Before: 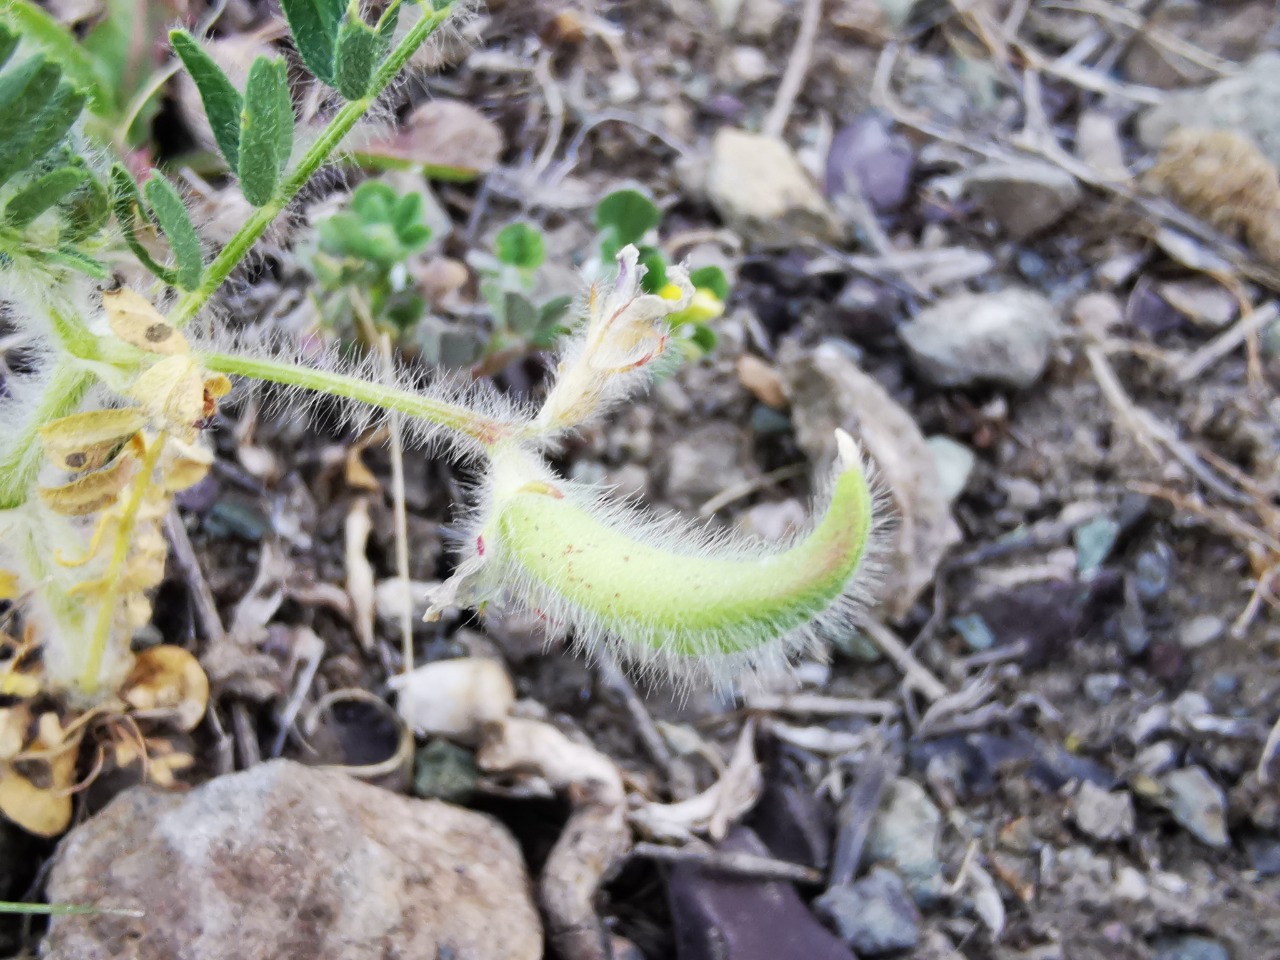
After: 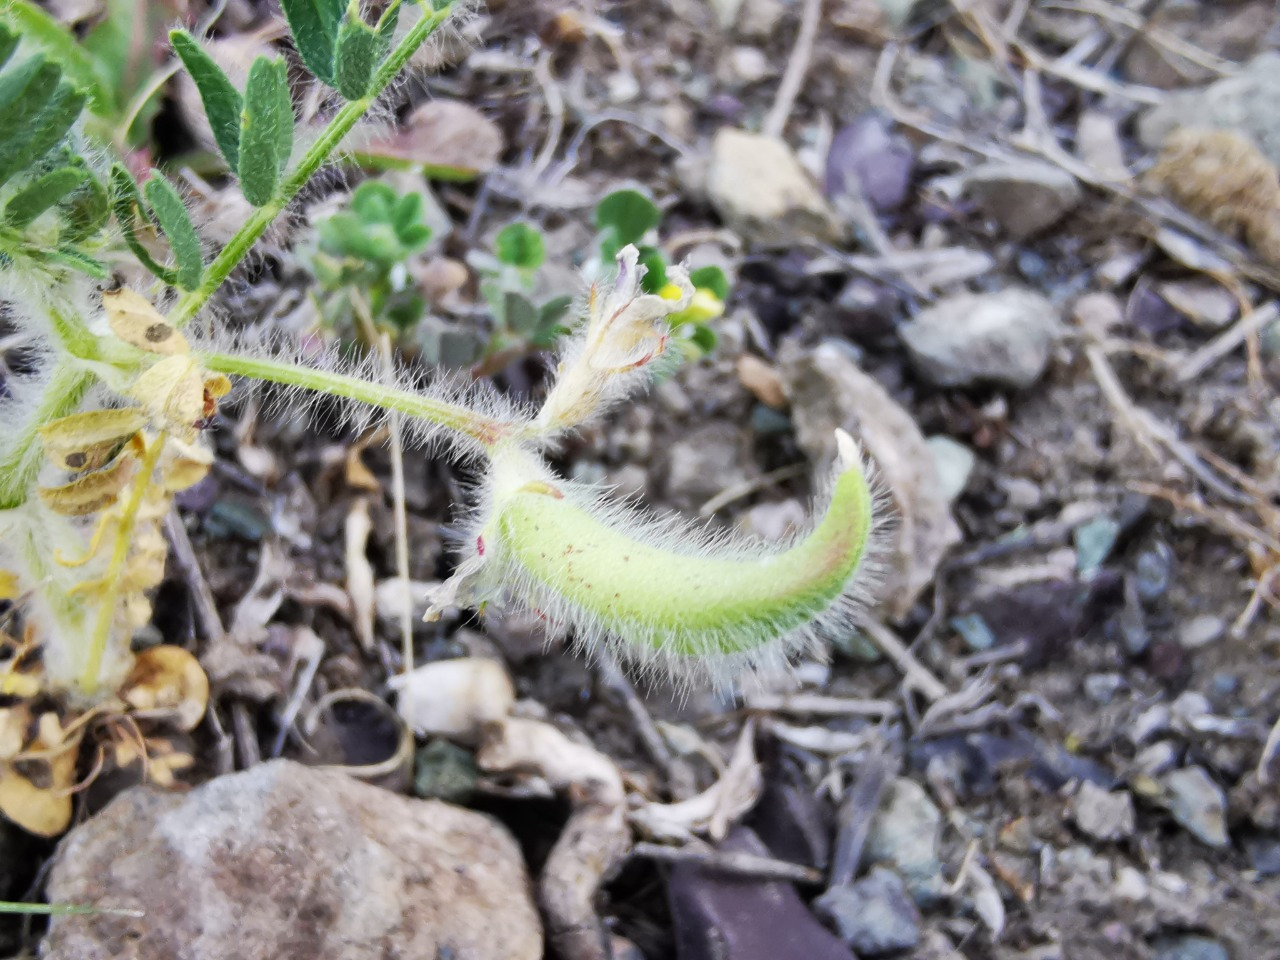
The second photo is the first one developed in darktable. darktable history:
shadows and highlights: radius 106.14, shadows 45, highlights -67.05, low approximation 0.01, soften with gaussian
